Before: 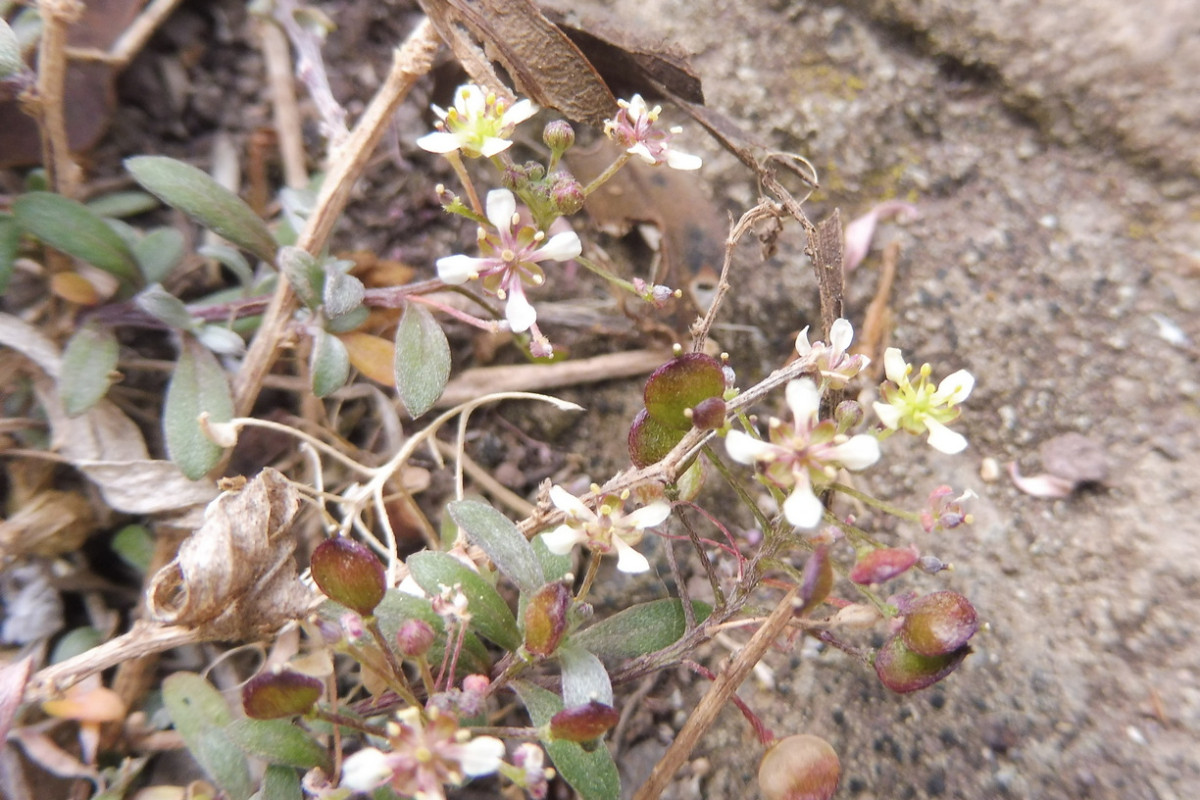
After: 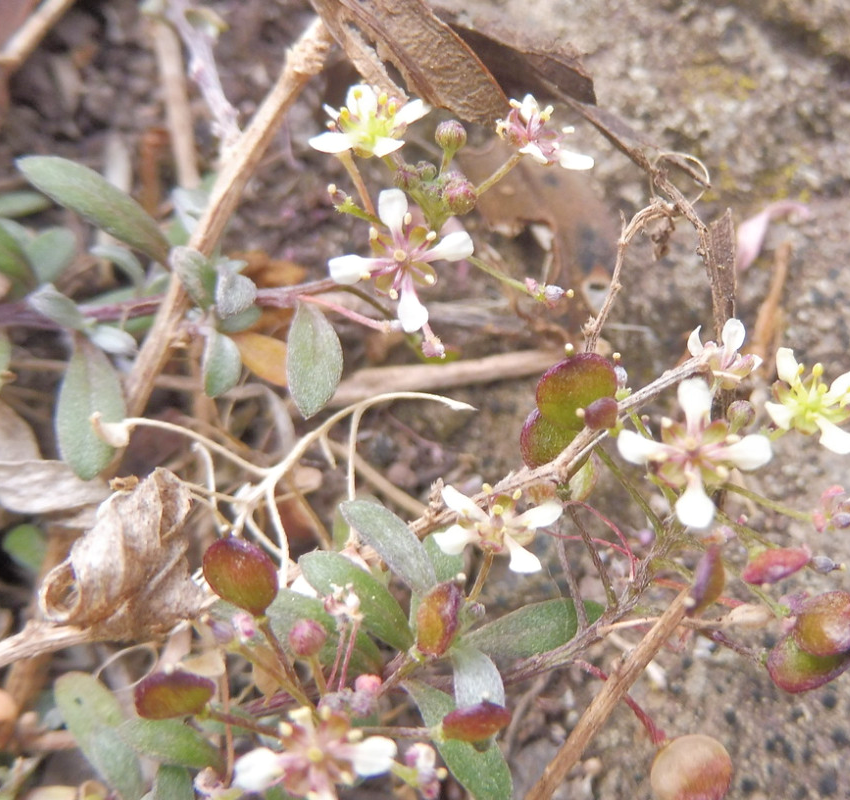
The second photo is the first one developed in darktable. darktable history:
crop and rotate: left 9.008%, right 20.111%
tone equalizer: -7 EV 0.151 EV, -6 EV 0.624 EV, -5 EV 1.18 EV, -4 EV 1.33 EV, -3 EV 1.14 EV, -2 EV 0.6 EV, -1 EV 0.155 EV
